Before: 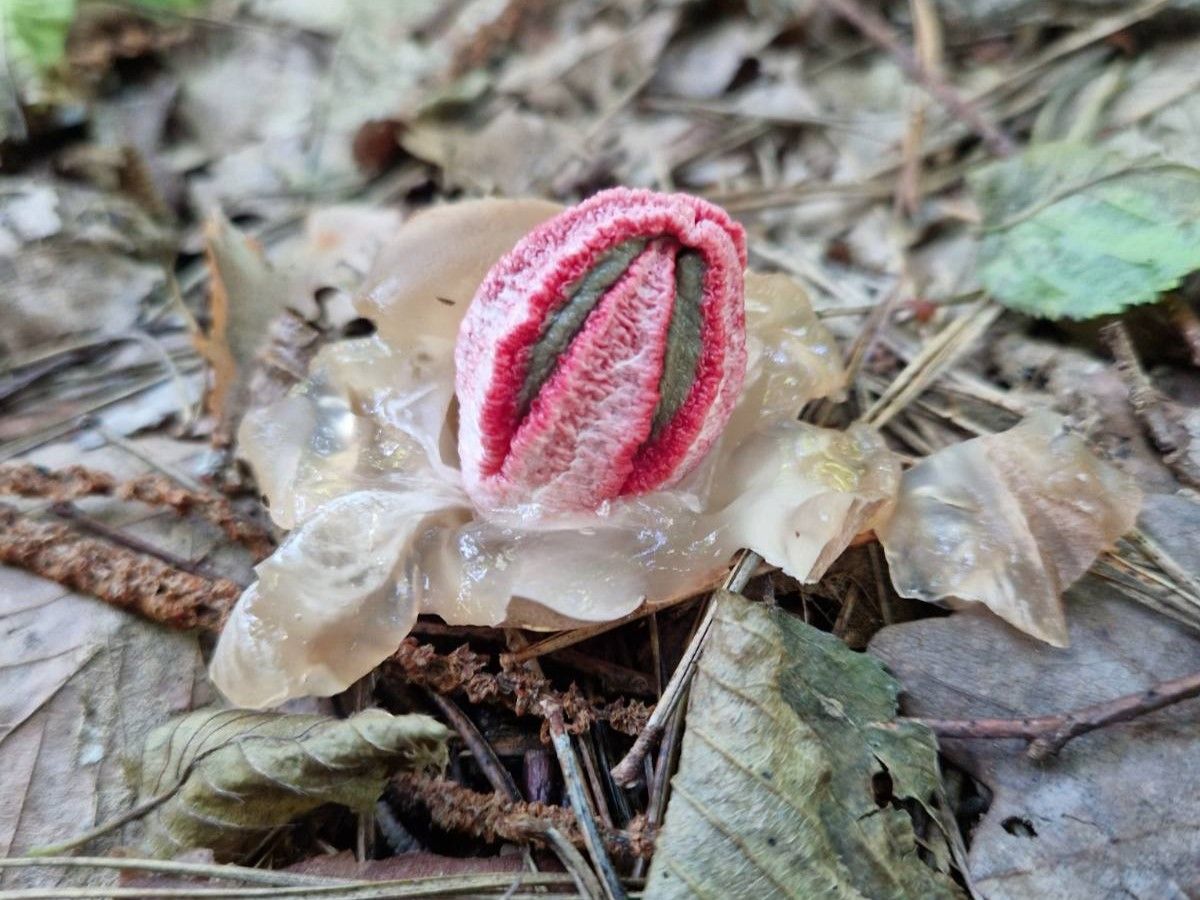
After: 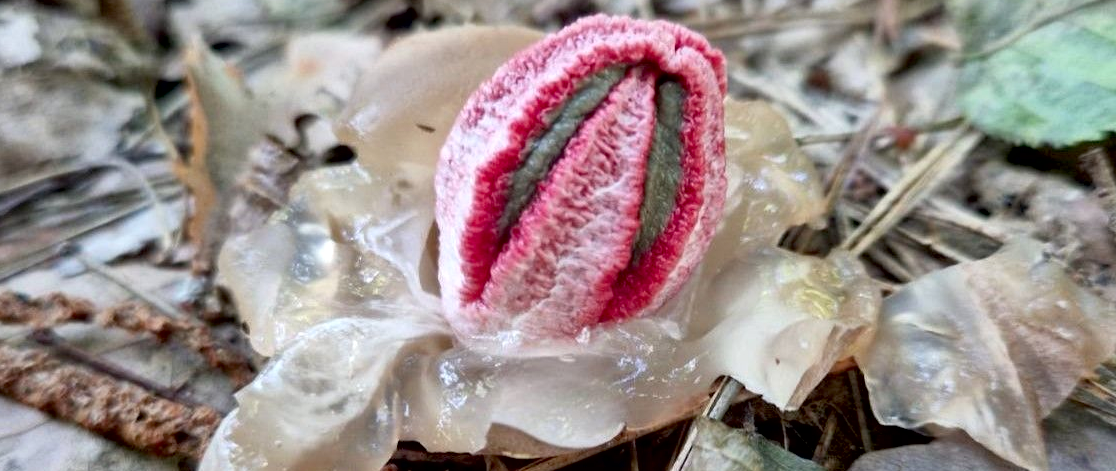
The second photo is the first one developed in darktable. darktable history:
local contrast: mode bilateral grid, contrast 20, coarseness 50, detail 130%, midtone range 0.2
crop: left 1.744%, top 19.225%, right 5.069%, bottom 28.357%
exposure: black level correction 0.01, exposure 0.011 EV, compensate highlight preservation false
